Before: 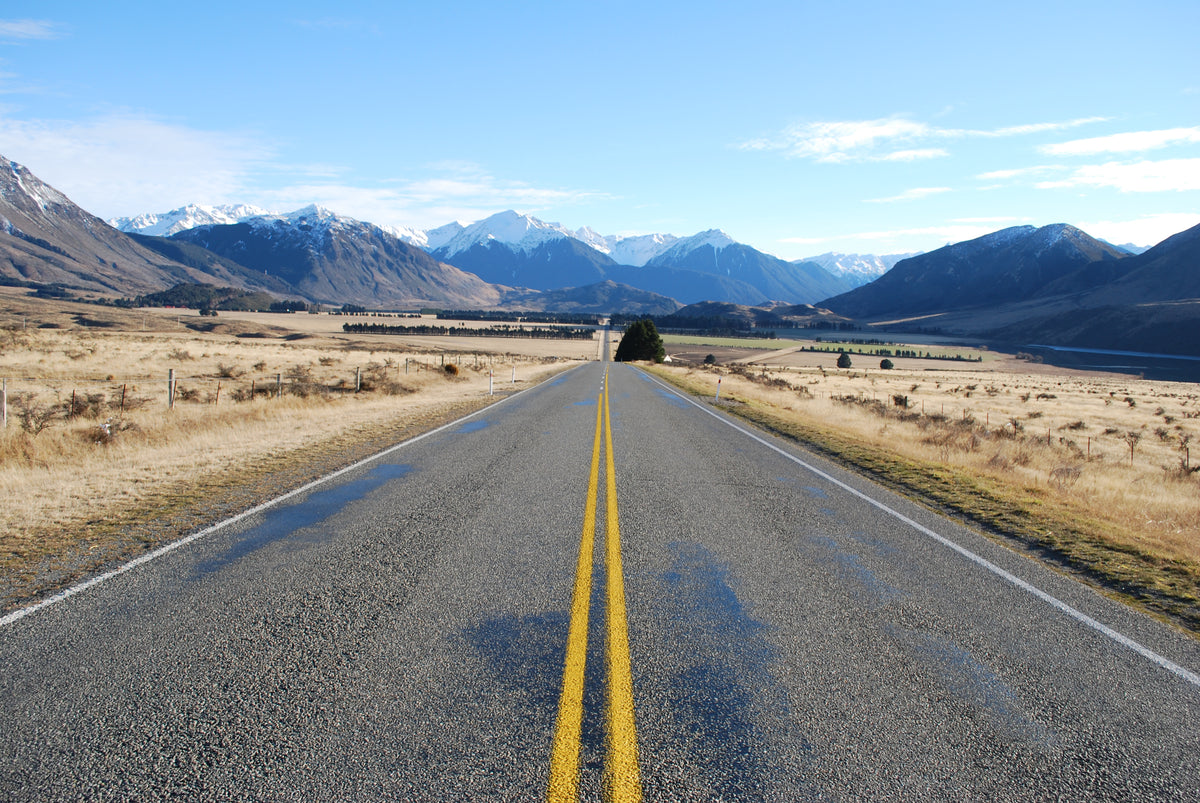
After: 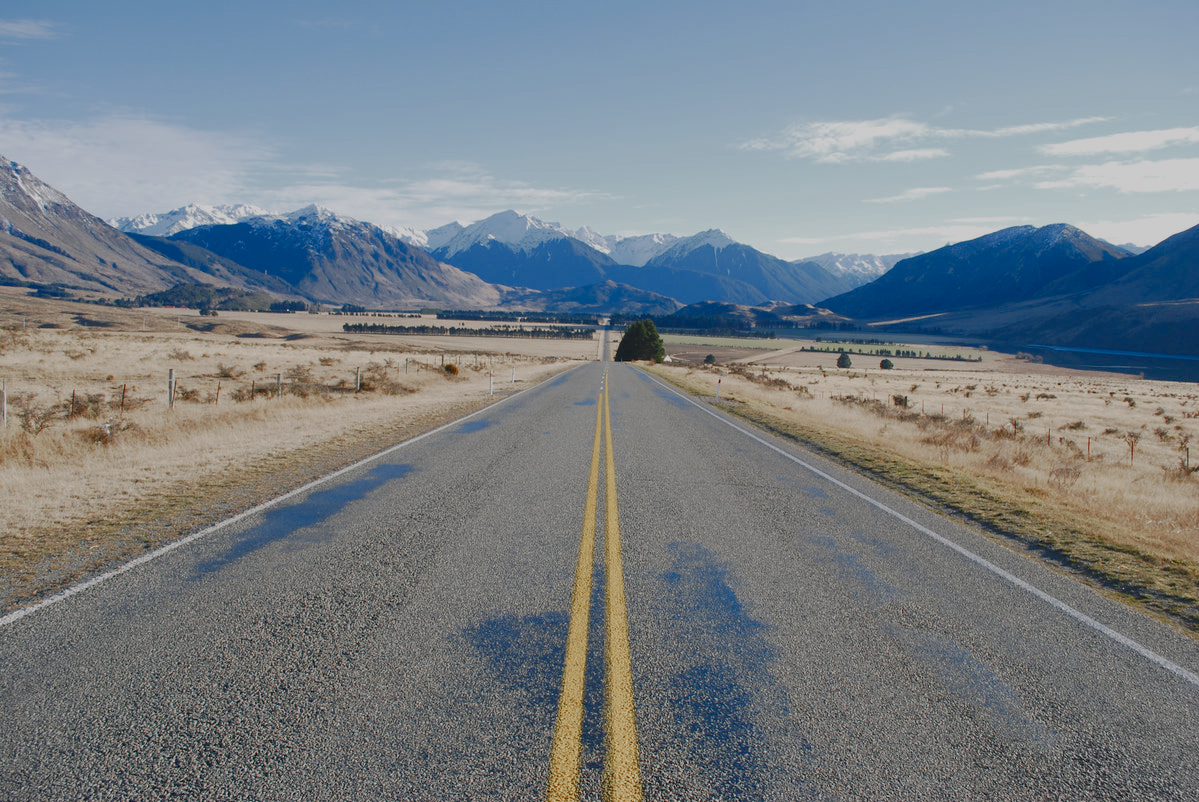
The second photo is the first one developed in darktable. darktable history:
color zones: curves: ch0 [(0, 0.5) (0.125, 0.4) (0.25, 0.5) (0.375, 0.4) (0.5, 0.4) (0.625, 0.35) (0.75, 0.35) (0.875, 0.5)]; ch1 [(0, 0.35) (0.125, 0.45) (0.25, 0.35) (0.375, 0.35) (0.5, 0.35) (0.625, 0.35) (0.75, 0.45) (0.875, 0.35)]; ch2 [(0, 0.6) (0.125, 0.5) (0.25, 0.5) (0.375, 0.6) (0.5, 0.6) (0.625, 0.5) (0.75, 0.5) (0.875, 0.5)]
color balance rgb: shadows lift › chroma 1%, shadows lift › hue 113°, highlights gain › chroma 0.2%, highlights gain › hue 333°, perceptual saturation grading › global saturation 20%, perceptual saturation grading › highlights -50%, perceptual saturation grading › shadows 25%, contrast -30%
